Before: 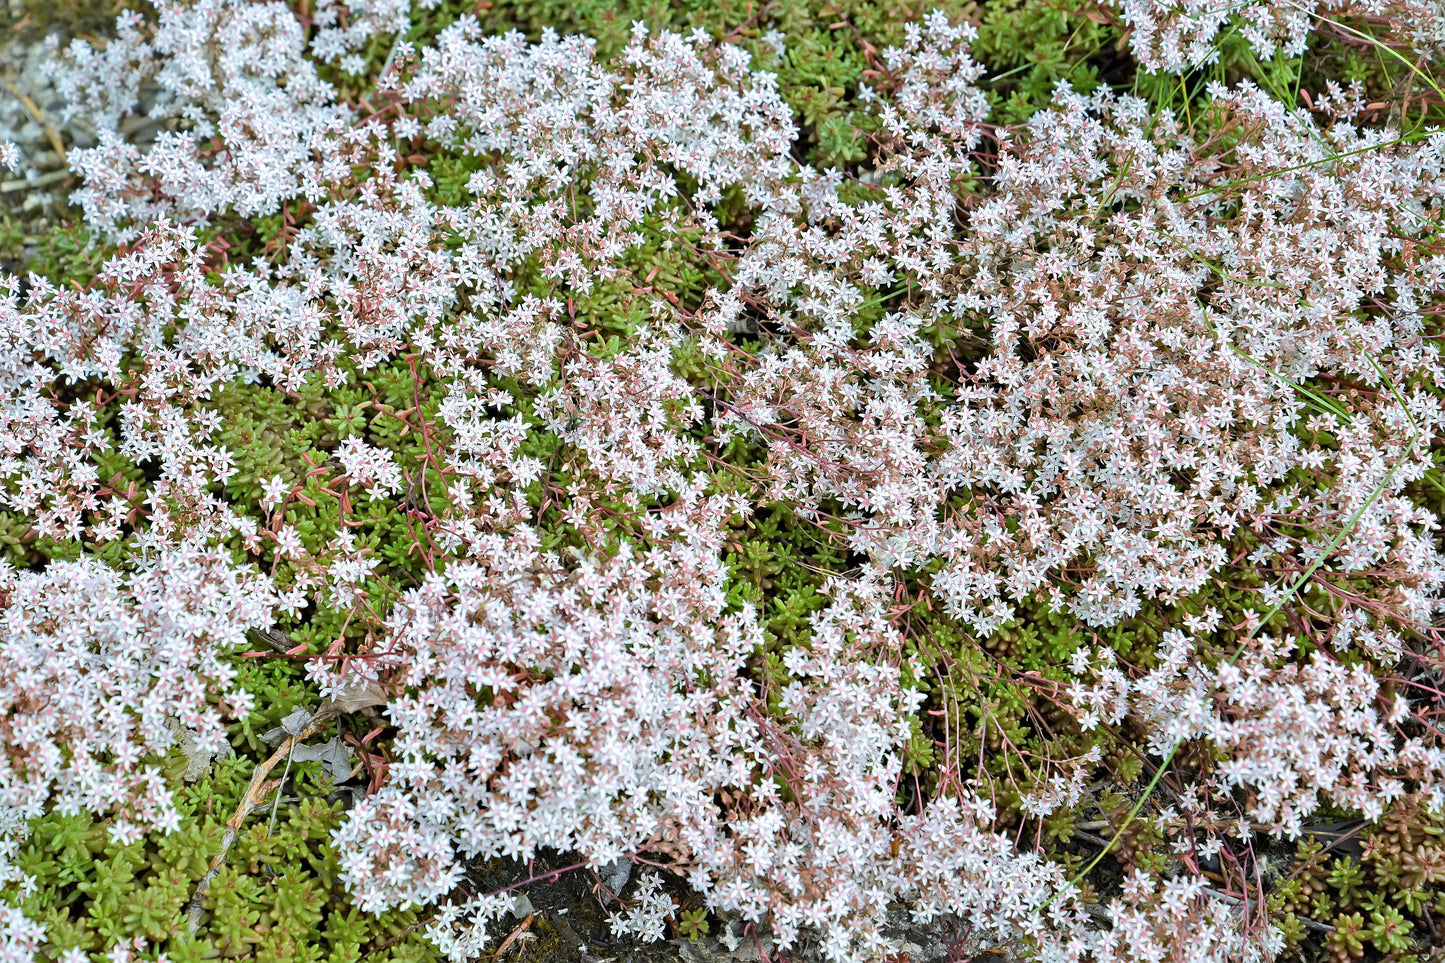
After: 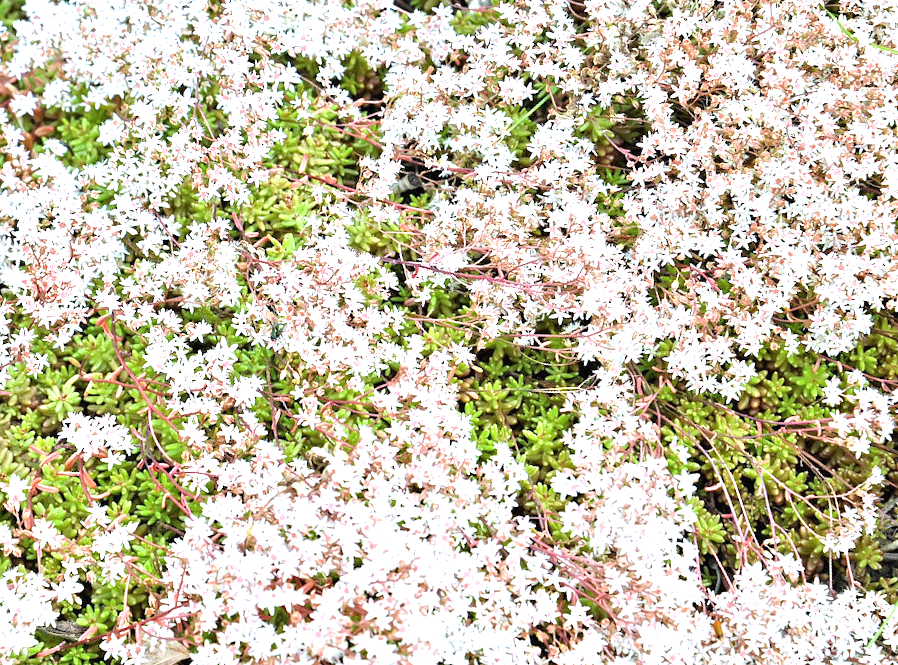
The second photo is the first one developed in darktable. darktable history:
crop and rotate: angle 18.76°, left 6.881%, right 4.219%, bottom 1.183%
exposure: black level correction 0, exposure 1.199 EV, compensate highlight preservation false
